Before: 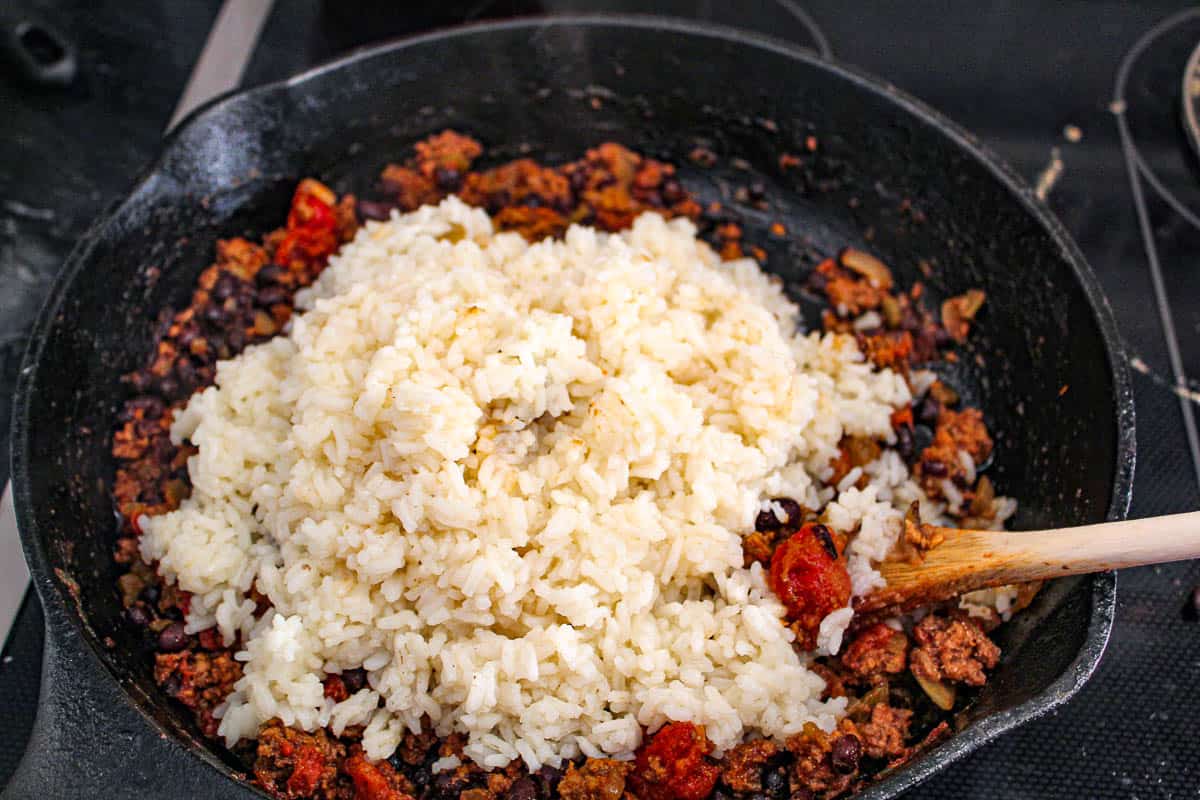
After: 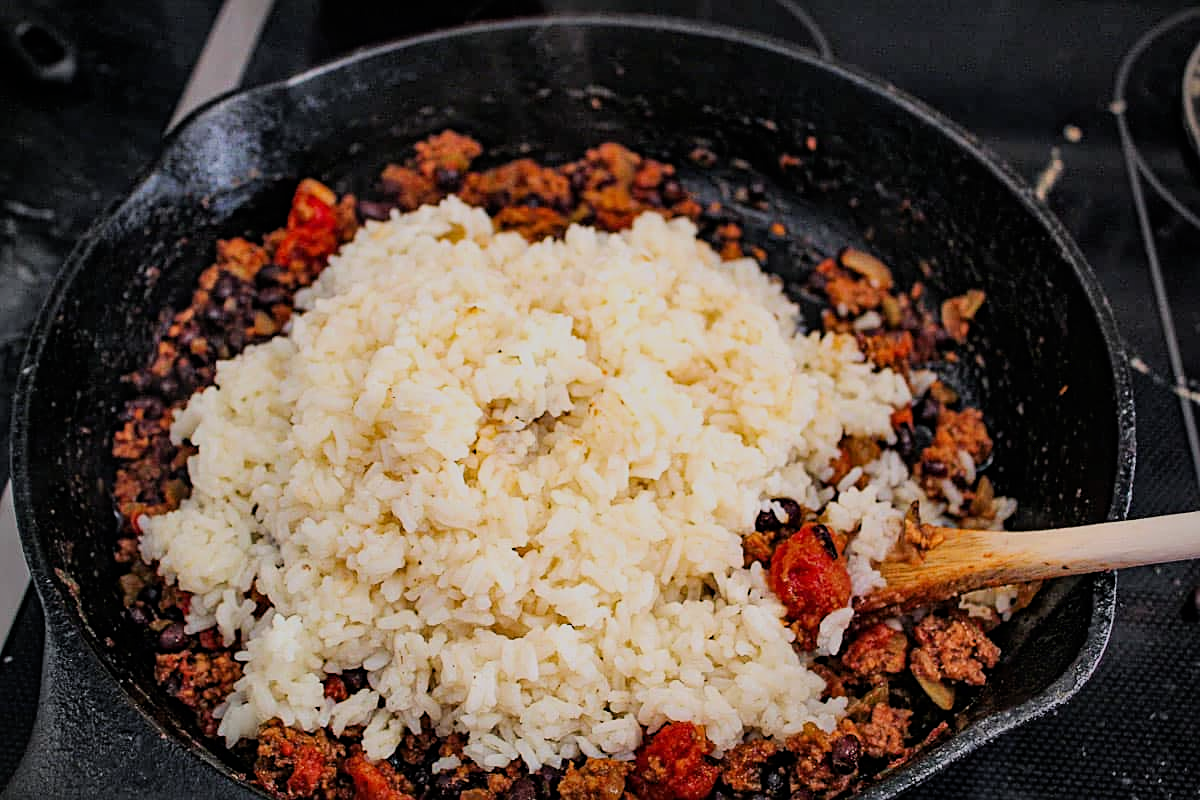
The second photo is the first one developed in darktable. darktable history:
bloom: size 9%, threshold 100%, strength 7%
filmic rgb: black relative exposure -8.42 EV, white relative exposure 4.68 EV, hardness 3.82, color science v6 (2022)
vignetting: fall-off radius 60.92%
sharpen: on, module defaults
